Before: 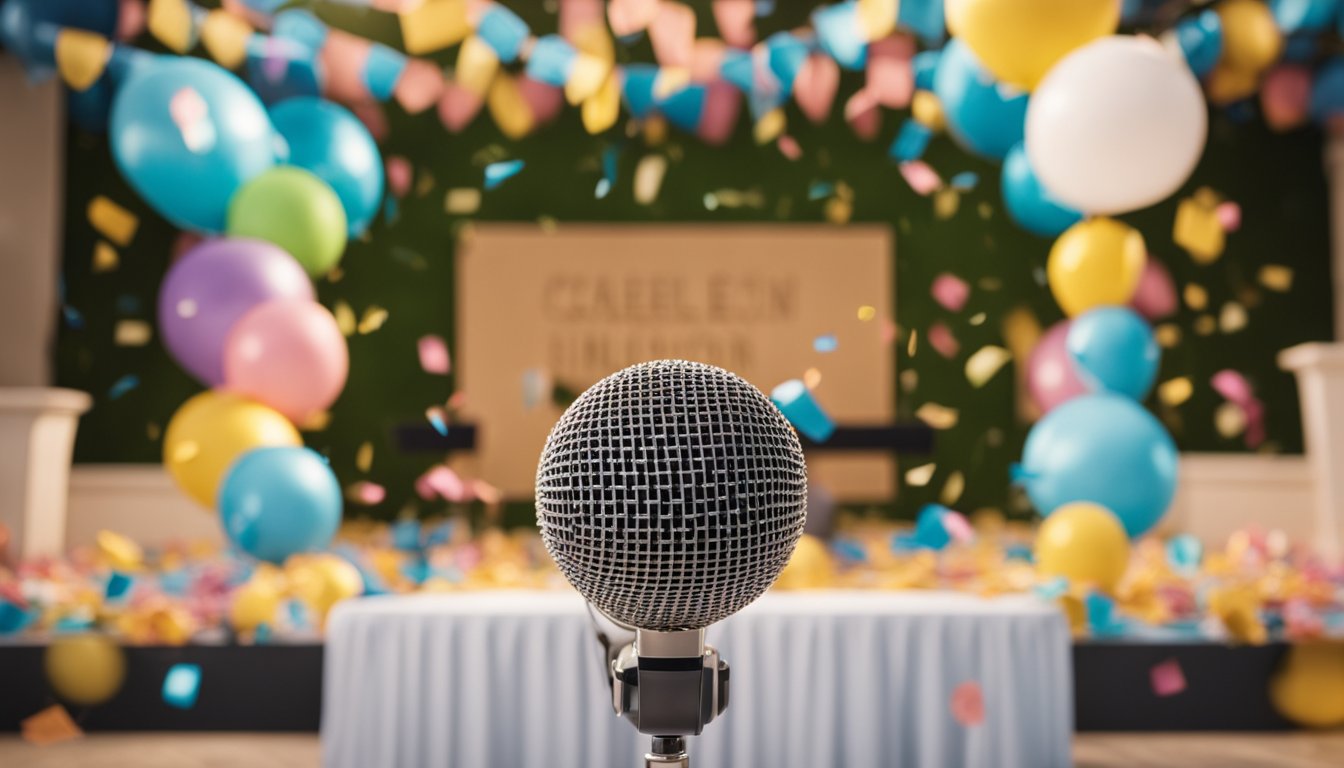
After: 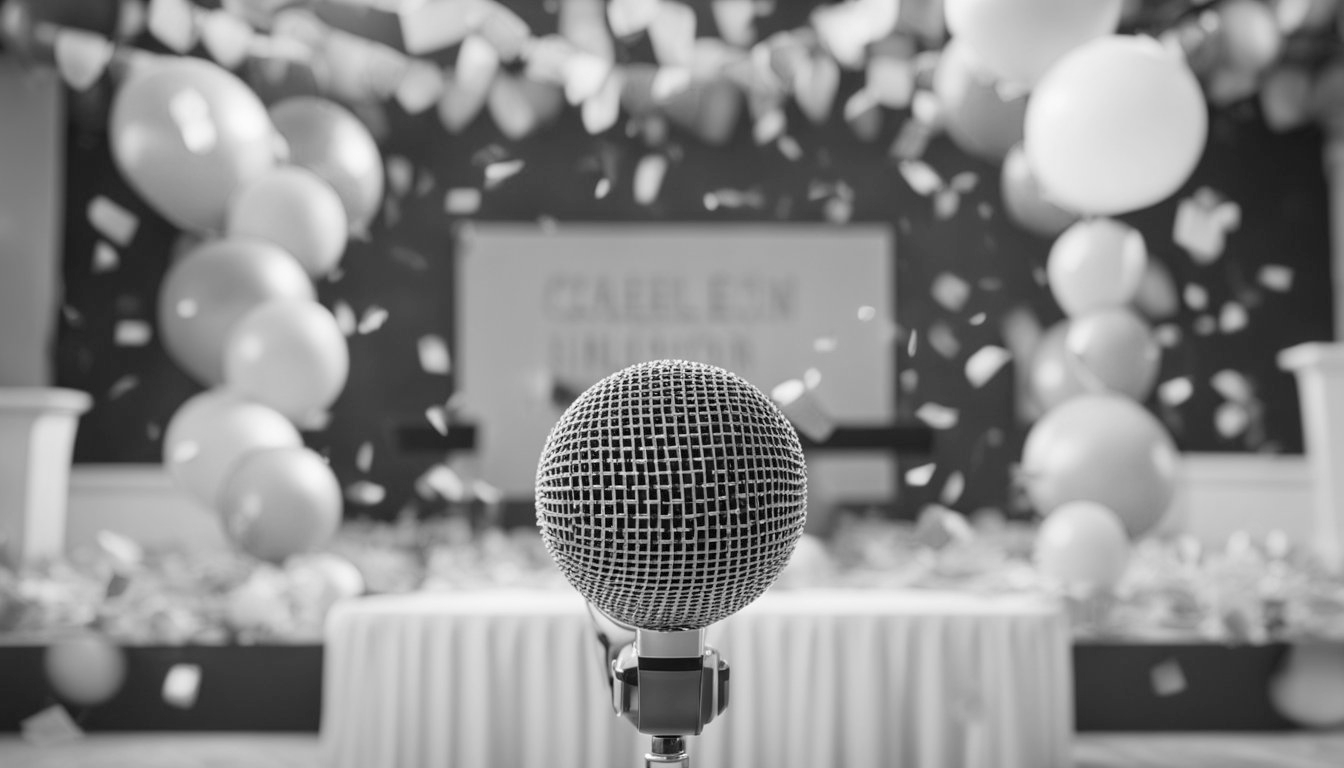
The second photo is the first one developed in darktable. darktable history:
white balance: red 0.982, blue 1.018
color zones: curves: ch1 [(0.113, 0.438) (0.75, 0.5)]; ch2 [(0.12, 0.526) (0.75, 0.5)]
contrast brightness saturation: brightness 0.13
monochrome: on, module defaults
